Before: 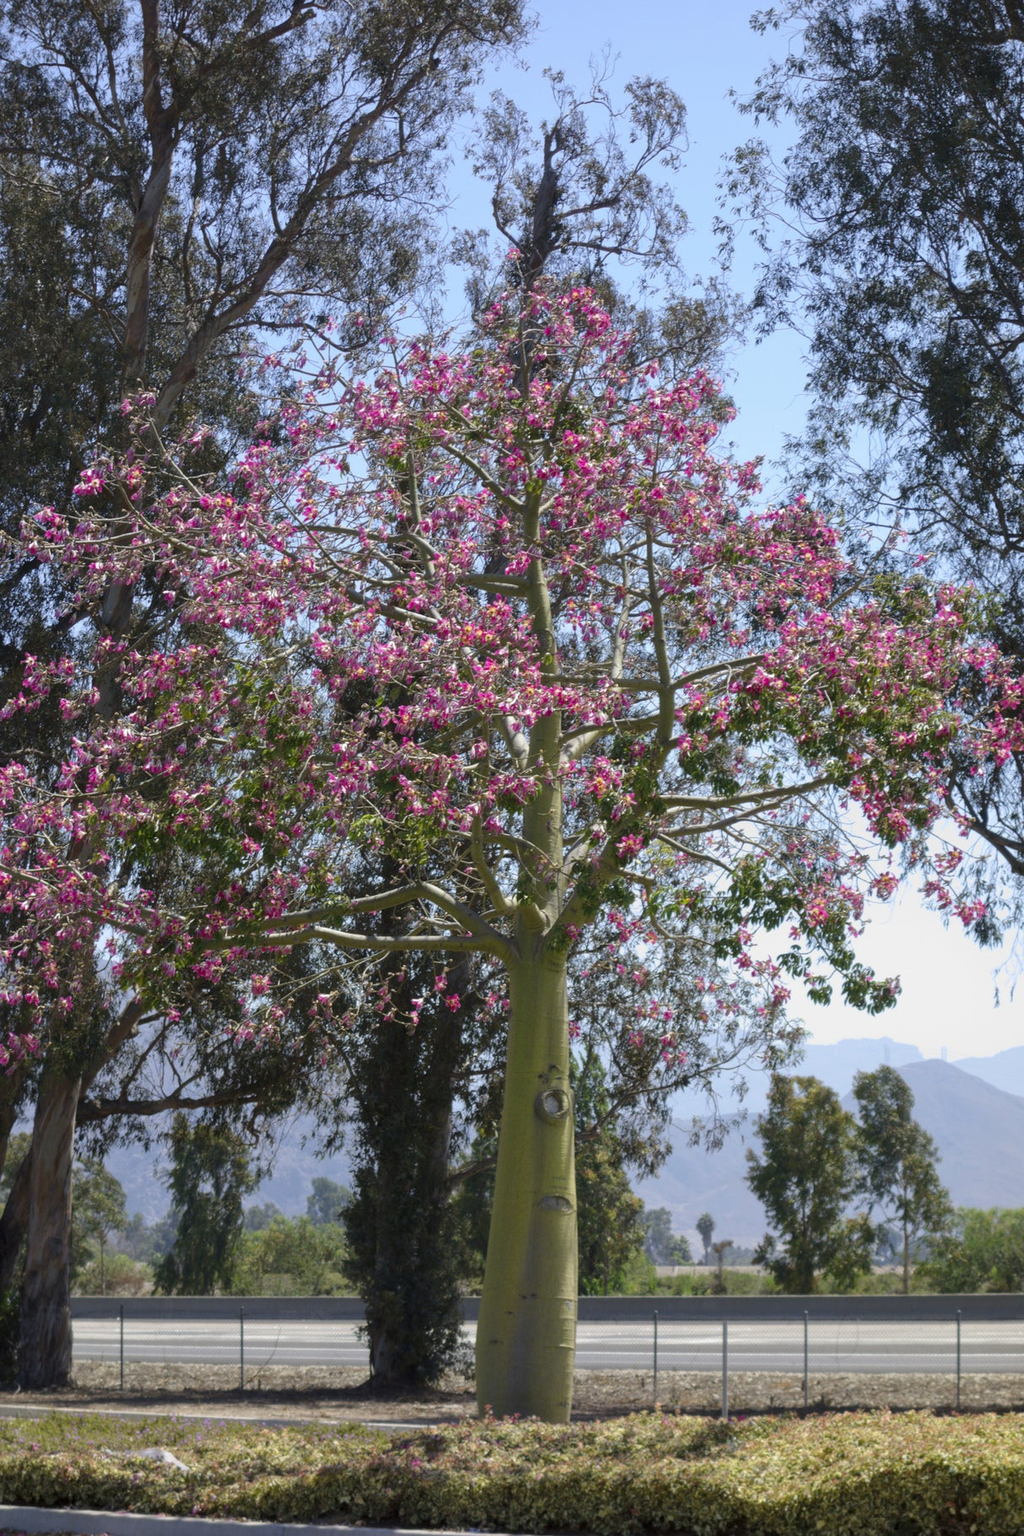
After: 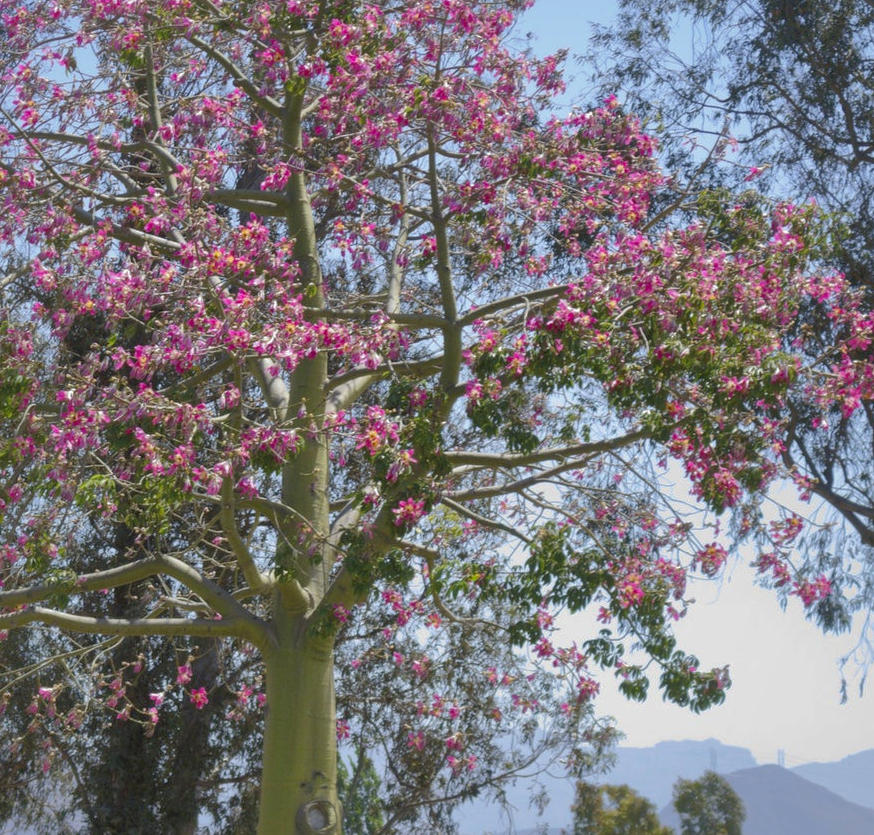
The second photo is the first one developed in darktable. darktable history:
crop and rotate: left 27.938%, top 27.046%, bottom 27.046%
color zones: curves: ch1 [(0, 0.523) (0.143, 0.545) (0.286, 0.52) (0.429, 0.506) (0.571, 0.503) (0.714, 0.503) (0.857, 0.508) (1, 0.523)]
shadows and highlights: shadows 60, highlights -60
